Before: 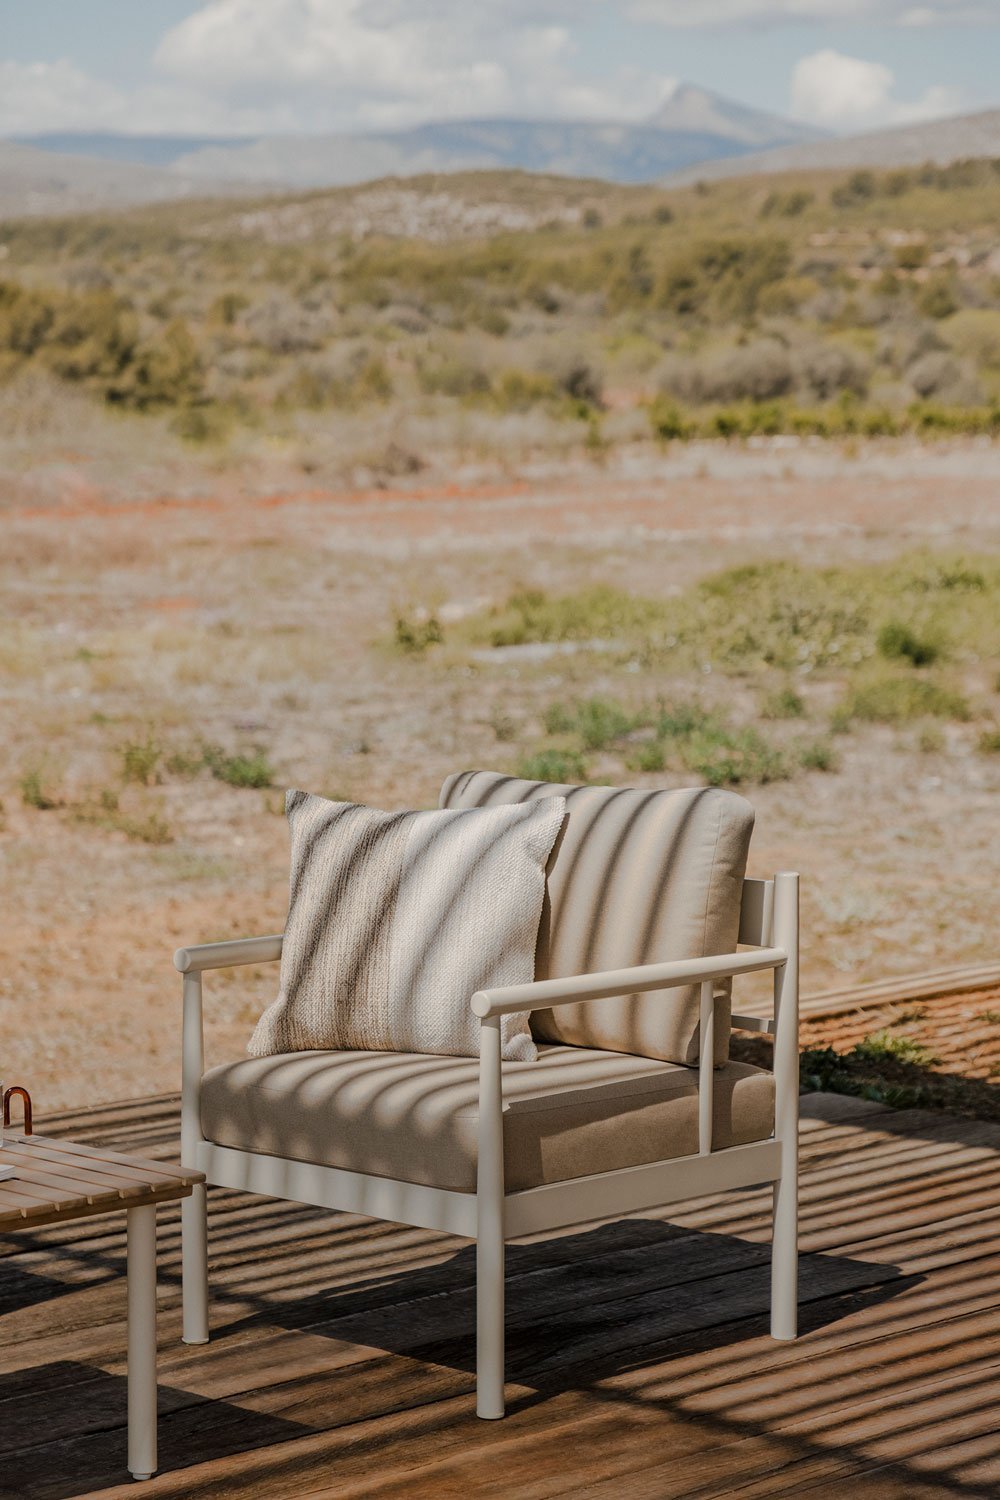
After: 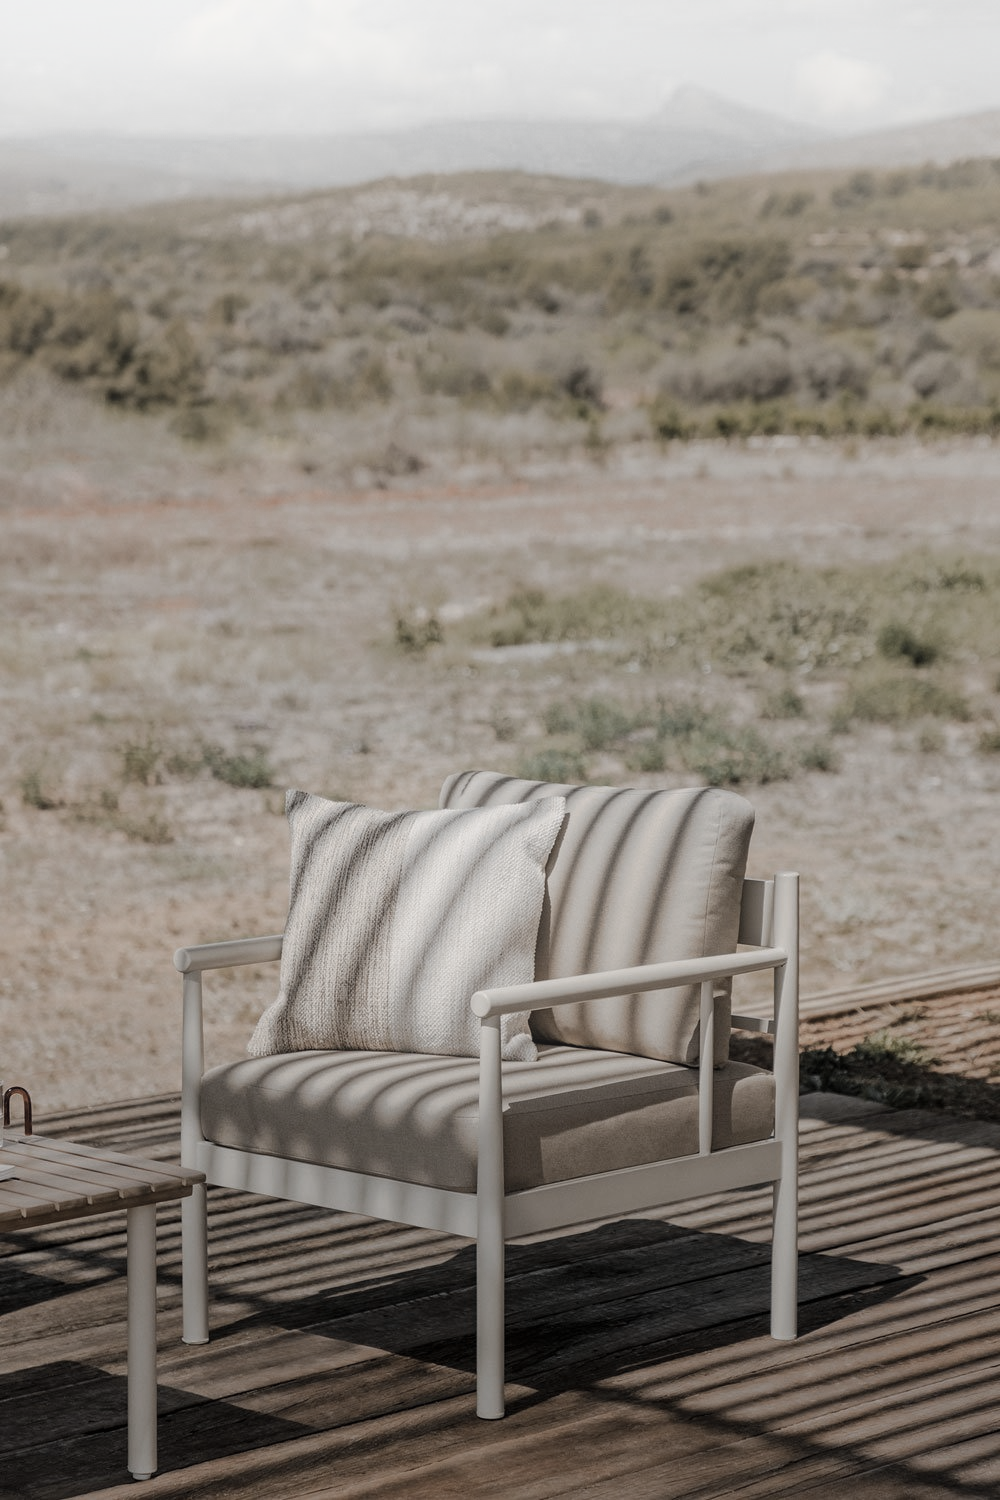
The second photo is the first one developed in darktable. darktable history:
bloom: on, module defaults
color zones: curves: ch0 [(0, 0.613) (0.01, 0.613) (0.245, 0.448) (0.498, 0.529) (0.642, 0.665) (0.879, 0.777) (0.99, 0.613)]; ch1 [(0, 0.035) (0.121, 0.189) (0.259, 0.197) (0.415, 0.061) (0.589, 0.022) (0.732, 0.022) (0.857, 0.026) (0.991, 0.053)]
